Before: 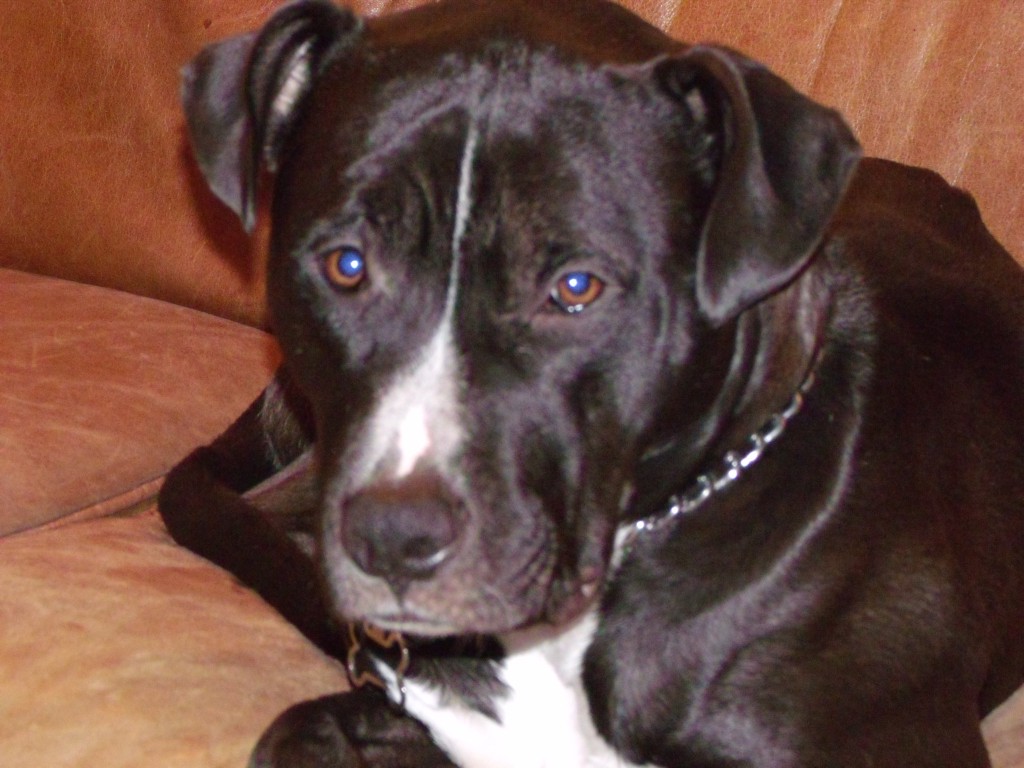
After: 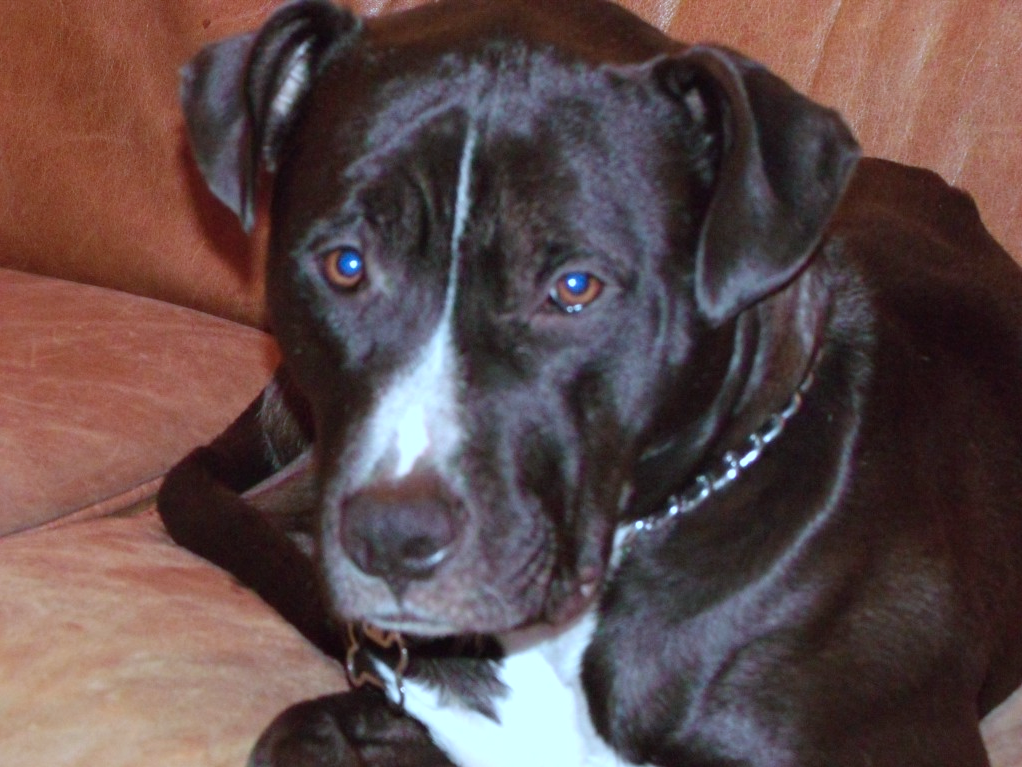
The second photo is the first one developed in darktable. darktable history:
crop and rotate: left 0.126%
color correction: highlights a* -9.73, highlights b* -21.22
